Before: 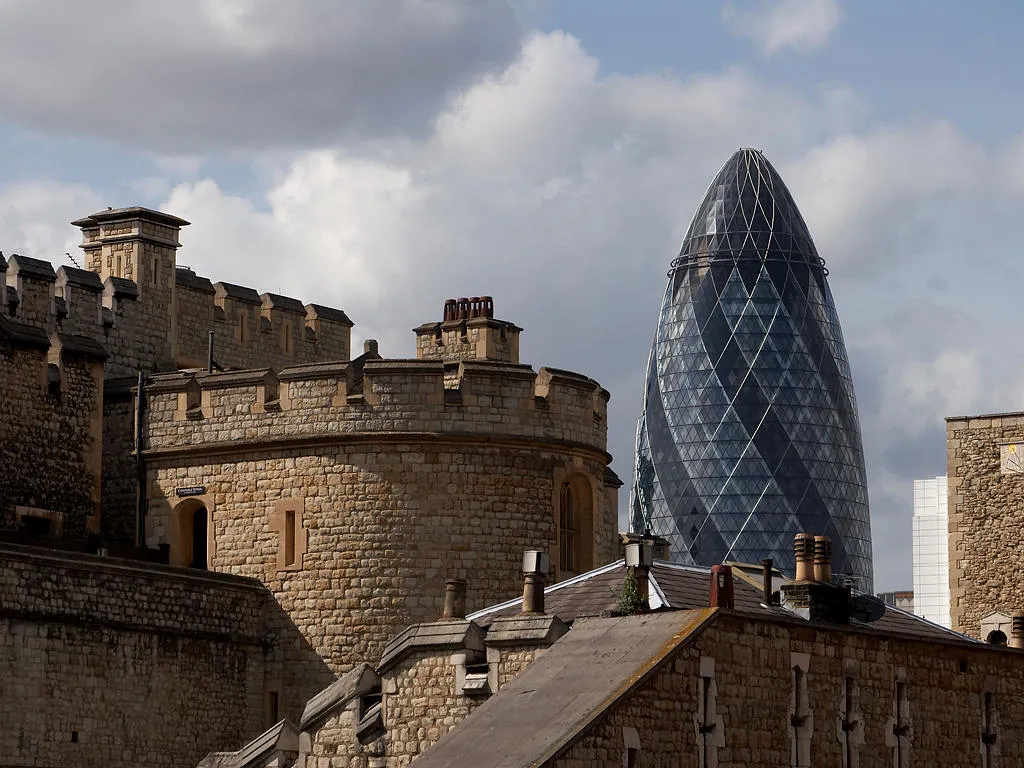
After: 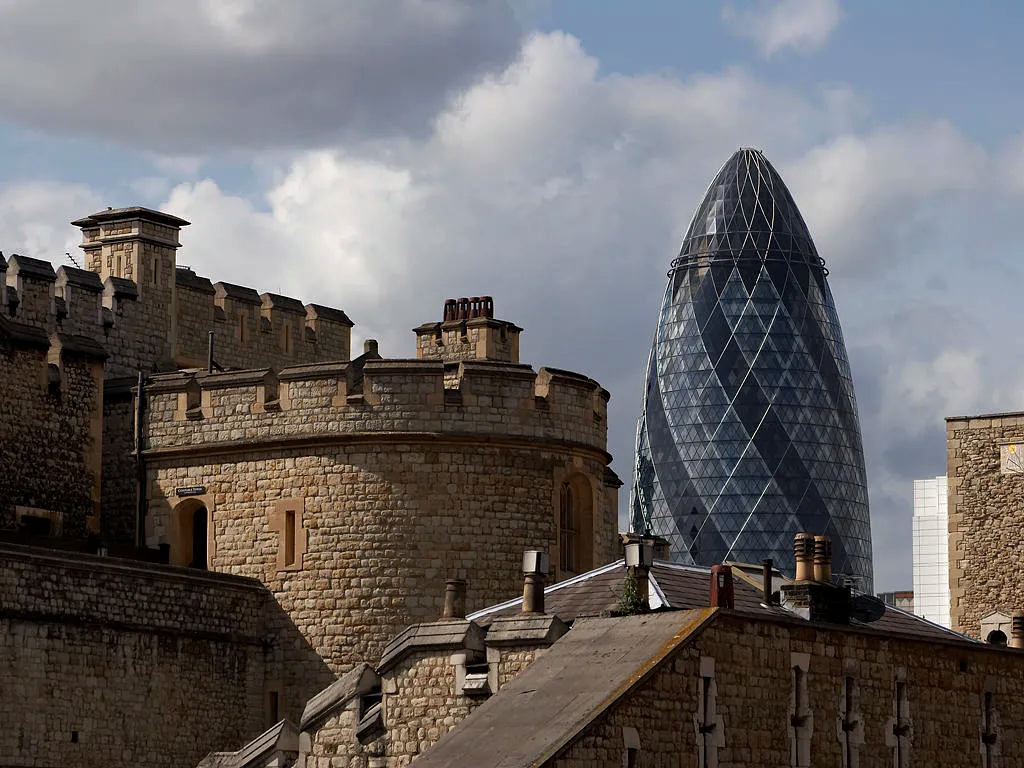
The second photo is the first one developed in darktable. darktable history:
haze removal: compatibility mode true, adaptive false
color correction: highlights b* 0.008, saturation 0.994
levels: mode automatic, gray 50.86%
